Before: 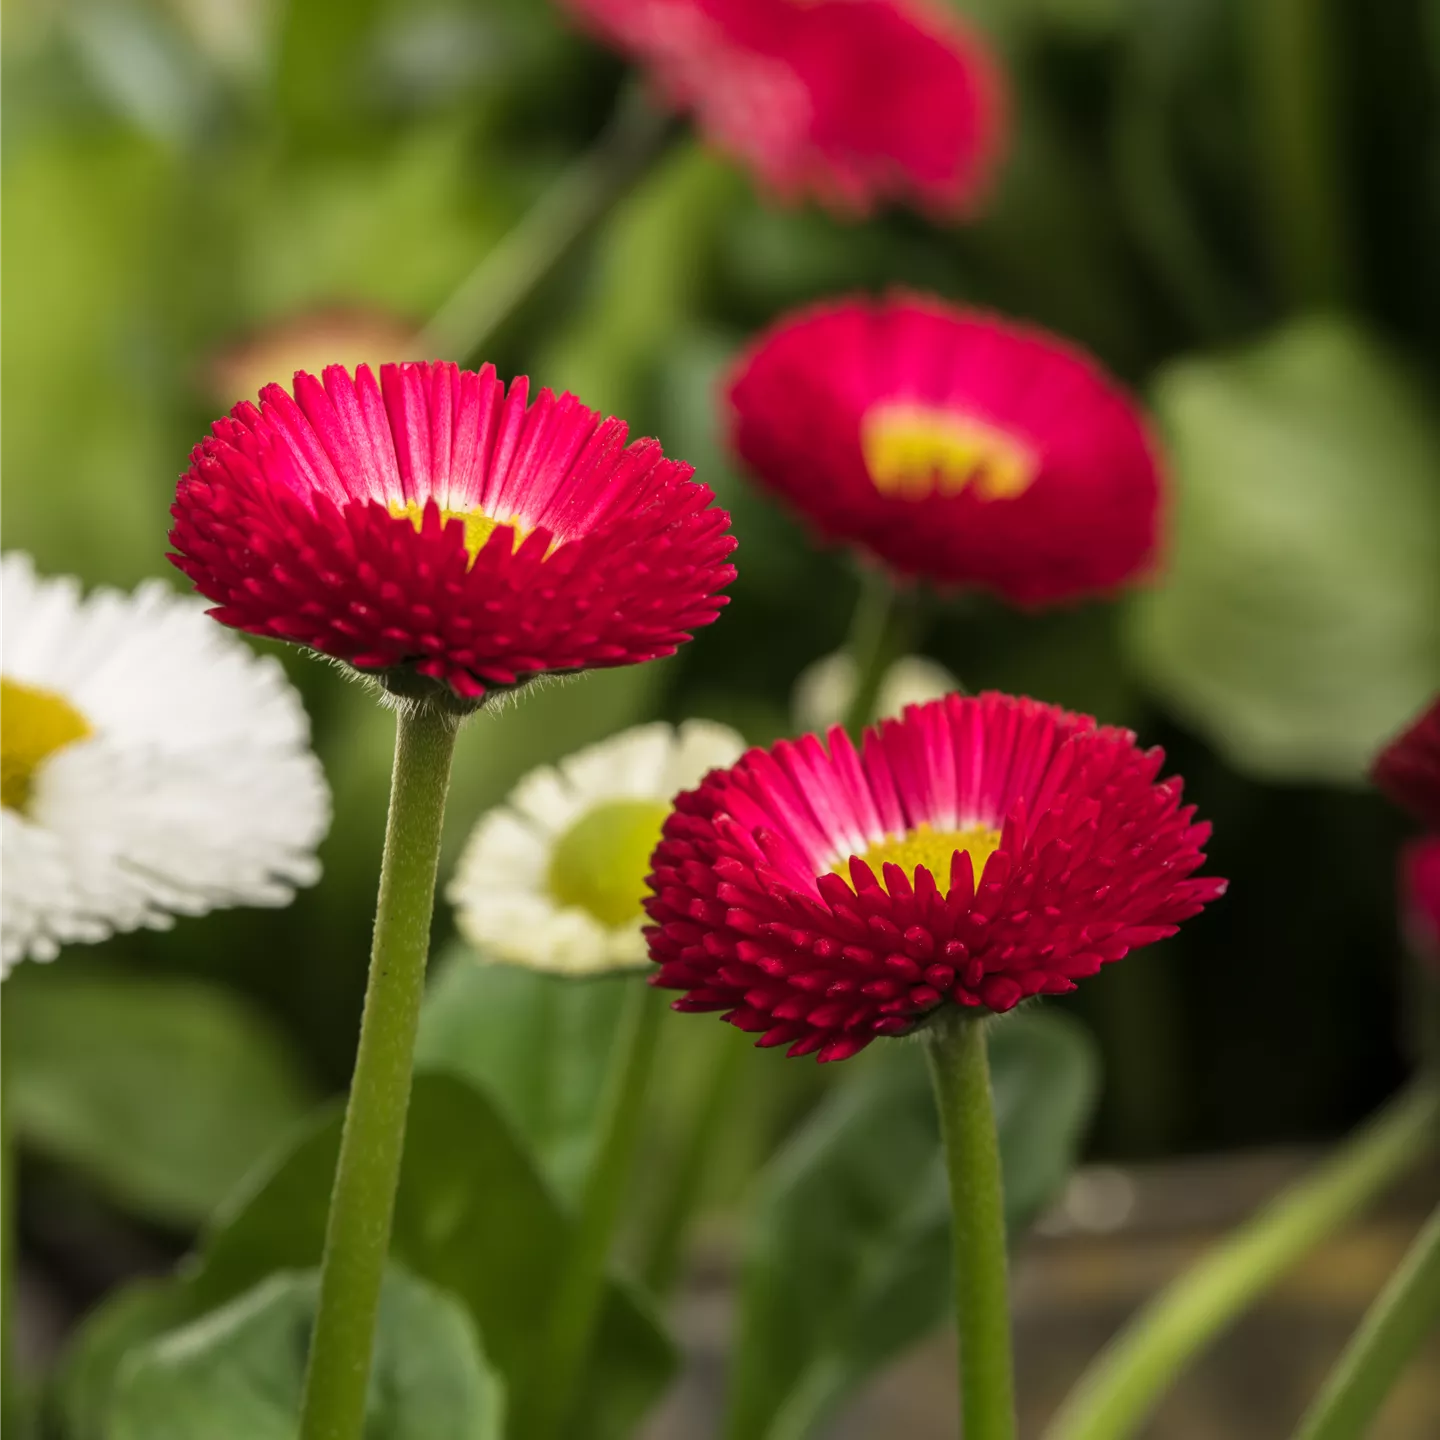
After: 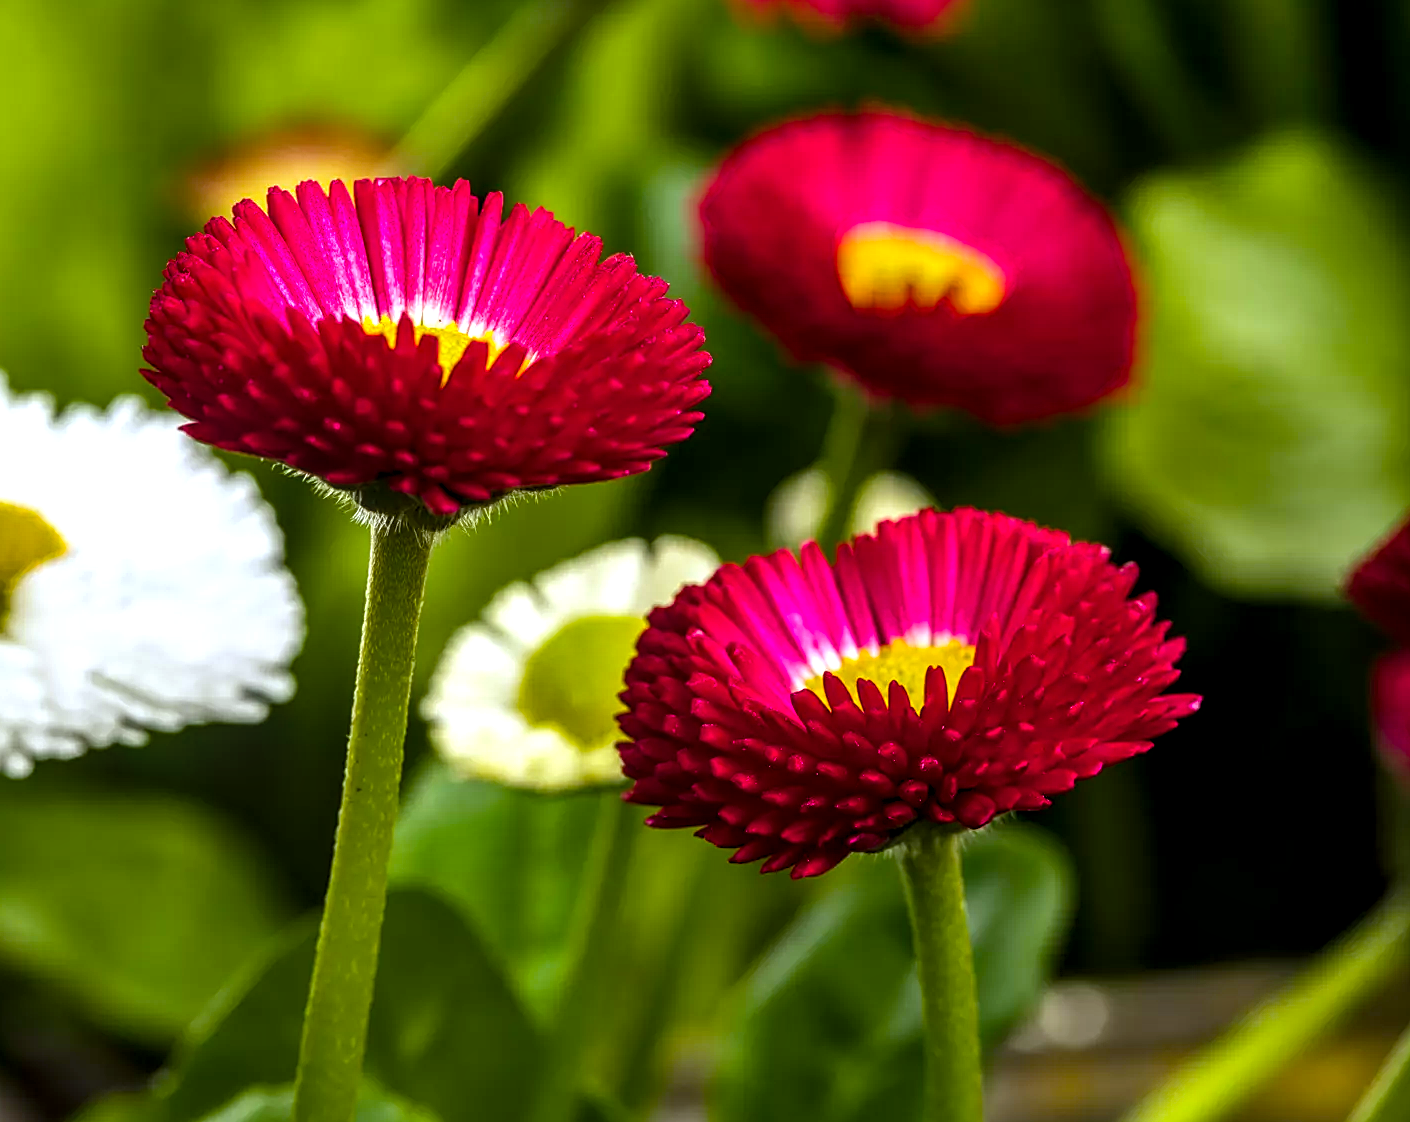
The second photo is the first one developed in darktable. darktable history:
shadows and highlights: shadows 49, highlights -41, soften with gaussian
local contrast: detail 130%
crop and rotate: left 1.814%, top 12.818%, right 0.25%, bottom 9.225%
white balance: red 0.954, blue 1.079
sharpen: on, module defaults
color balance rgb: linear chroma grading › global chroma 9%, perceptual saturation grading › global saturation 36%, perceptual saturation grading › shadows 35%, perceptual brilliance grading › global brilliance 15%, perceptual brilliance grading › shadows -35%, global vibrance 15%
